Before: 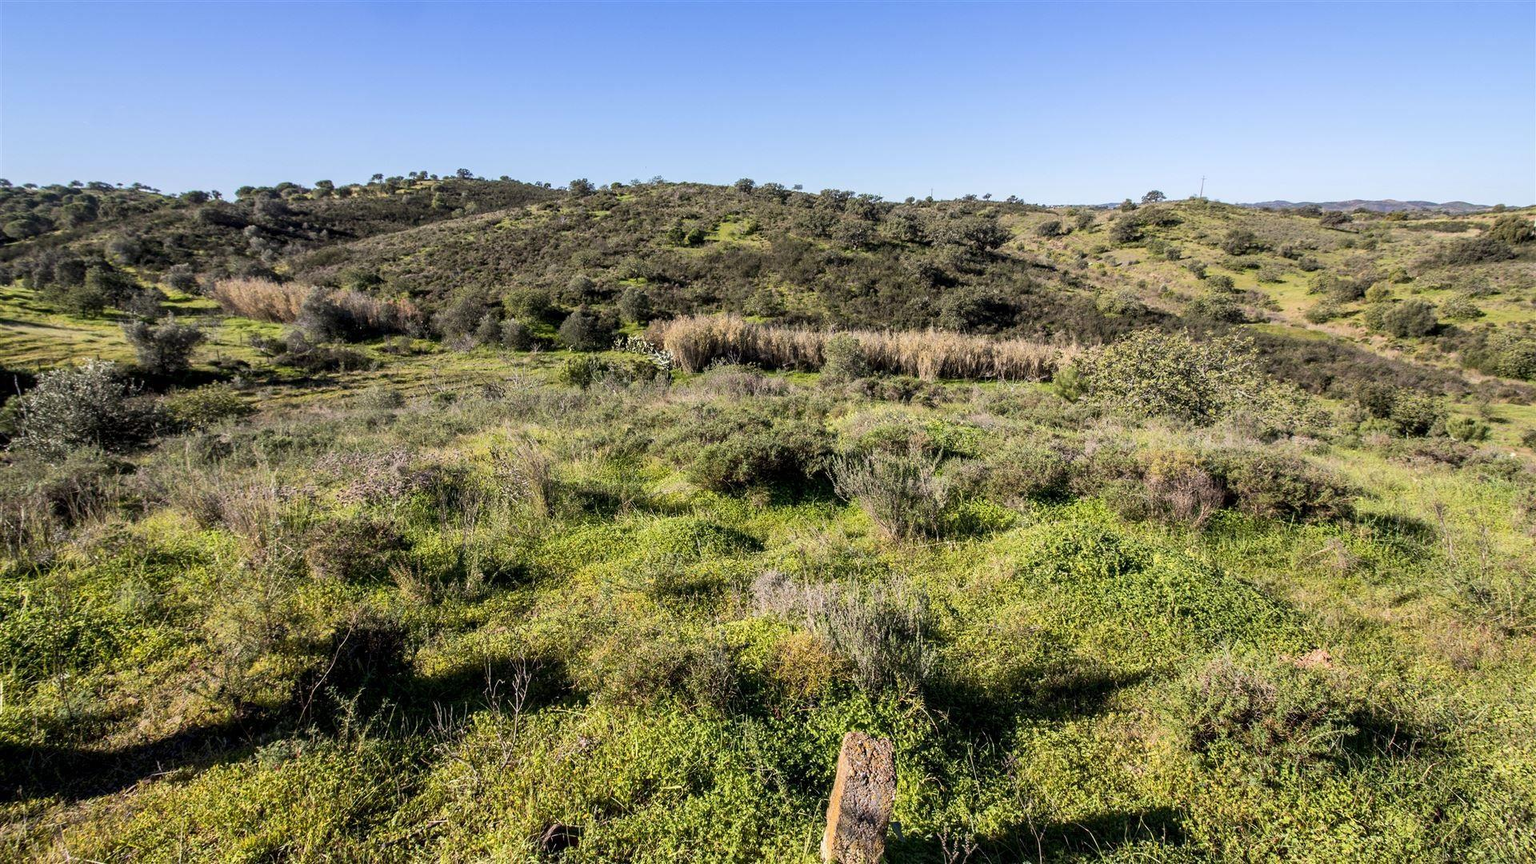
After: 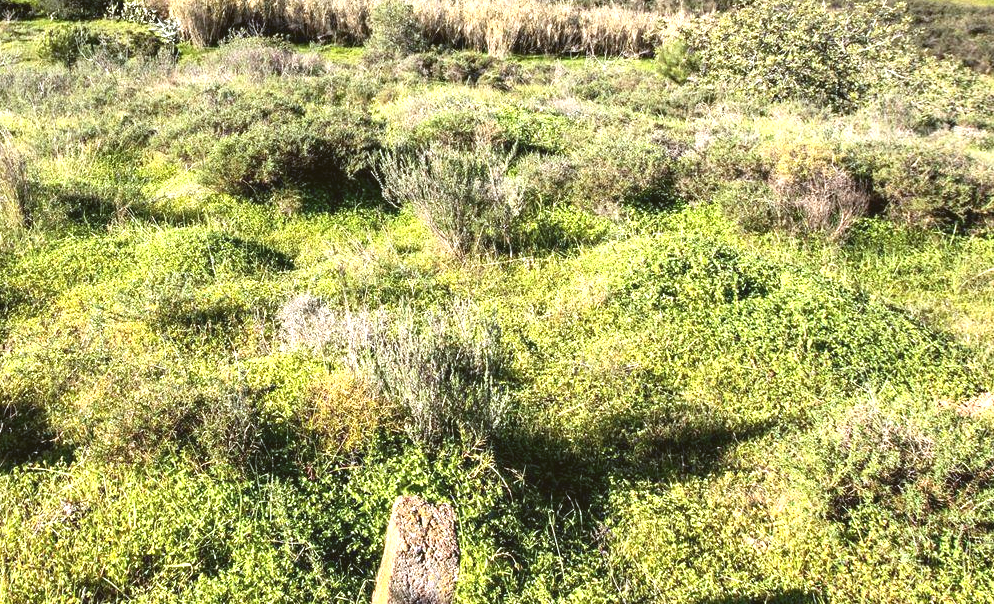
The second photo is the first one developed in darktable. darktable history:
exposure: black level correction -0.002, exposure 1.115 EV, compensate highlight preservation false
crop: left 34.479%, top 38.822%, right 13.718%, bottom 5.172%
color balance: lift [1.004, 1.002, 1.002, 0.998], gamma [1, 1.007, 1.002, 0.993], gain [1, 0.977, 1.013, 1.023], contrast -3.64%
